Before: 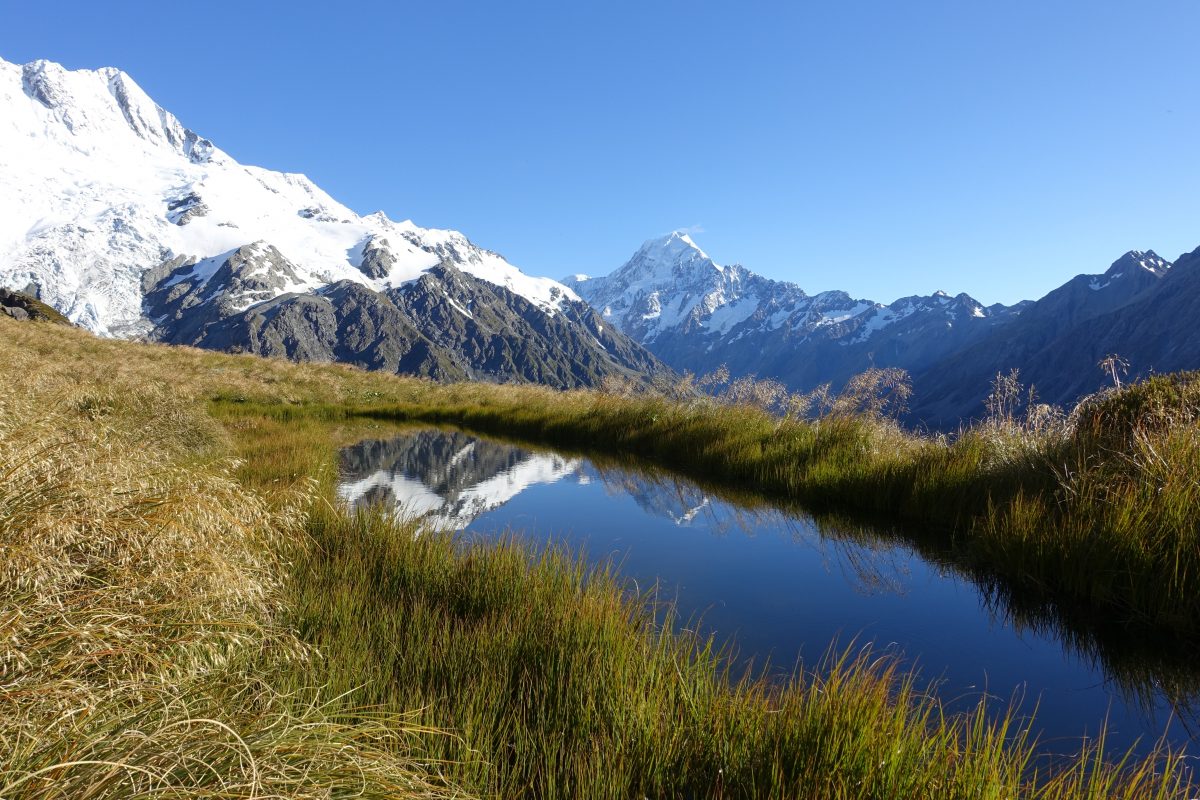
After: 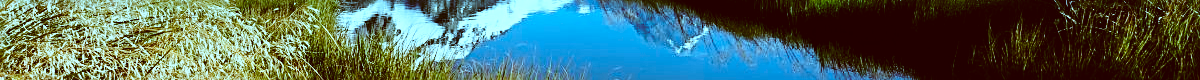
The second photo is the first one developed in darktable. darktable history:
tone equalizer: -8 EV -0.75 EV, -7 EV -0.7 EV, -6 EV -0.6 EV, -5 EV -0.4 EV, -3 EV 0.4 EV, -2 EV 0.6 EV, -1 EV 0.7 EV, +0 EV 0.75 EV, edges refinement/feathering 500, mask exposure compensation -1.57 EV, preserve details no
sharpen: radius 2.767
crop and rotate: top 59.084%, bottom 30.916%
graduated density: density 2.02 EV, hardness 44%, rotation 0.374°, offset 8.21, hue 208.8°, saturation 97%
exposure: compensate highlight preservation false
base curve: curves: ch0 [(0, 0) (0.028, 0.03) (0.121, 0.232) (0.46, 0.748) (0.859, 0.968) (1, 1)], preserve colors none
color correction: highlights a* -14.62, highlights b* -16.22, shadows a* 10.12, shadows b* 29.4
